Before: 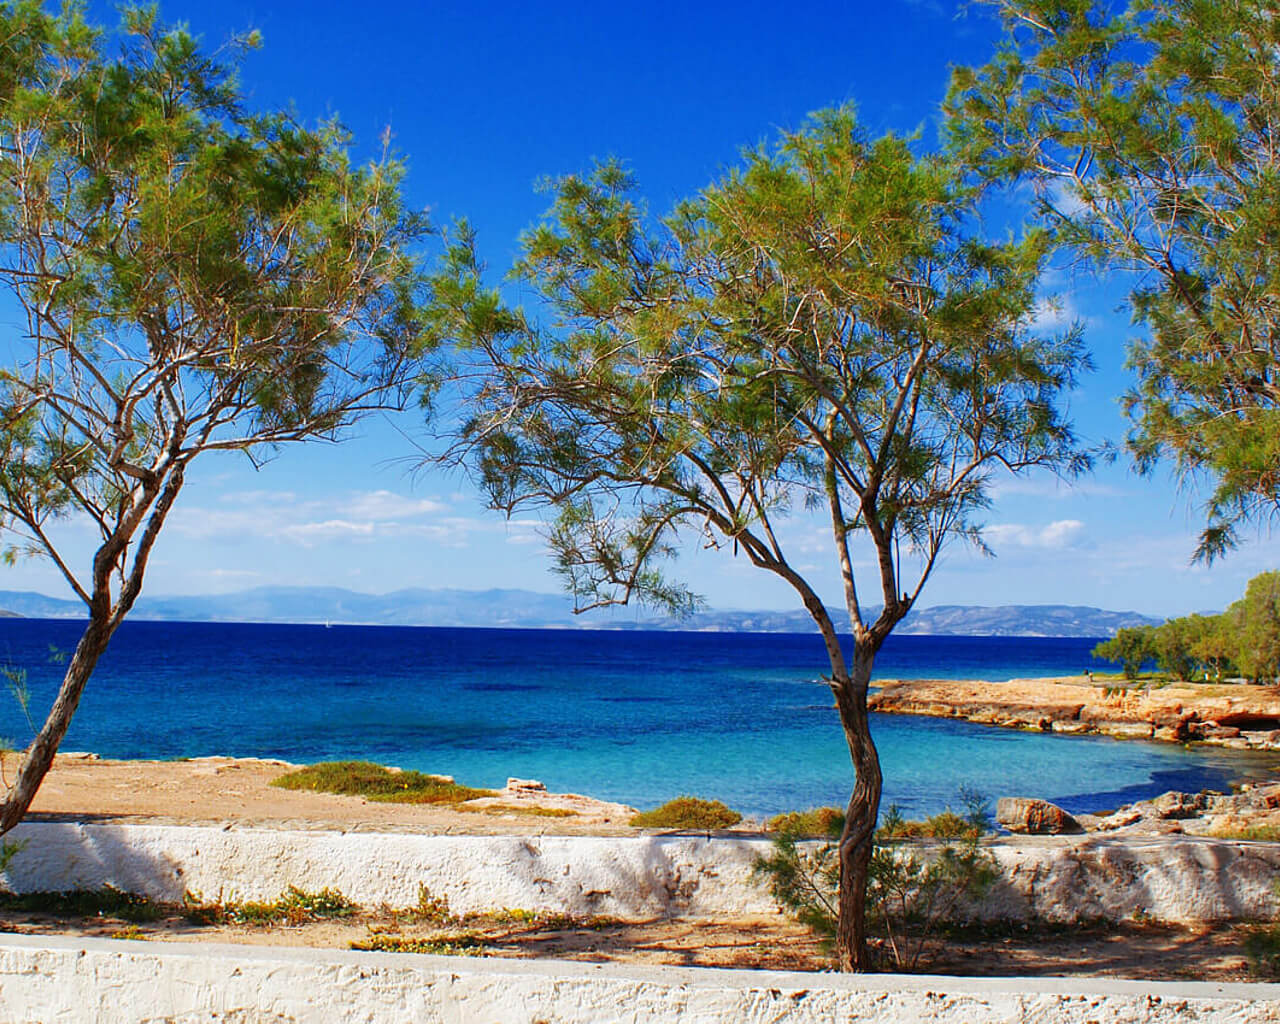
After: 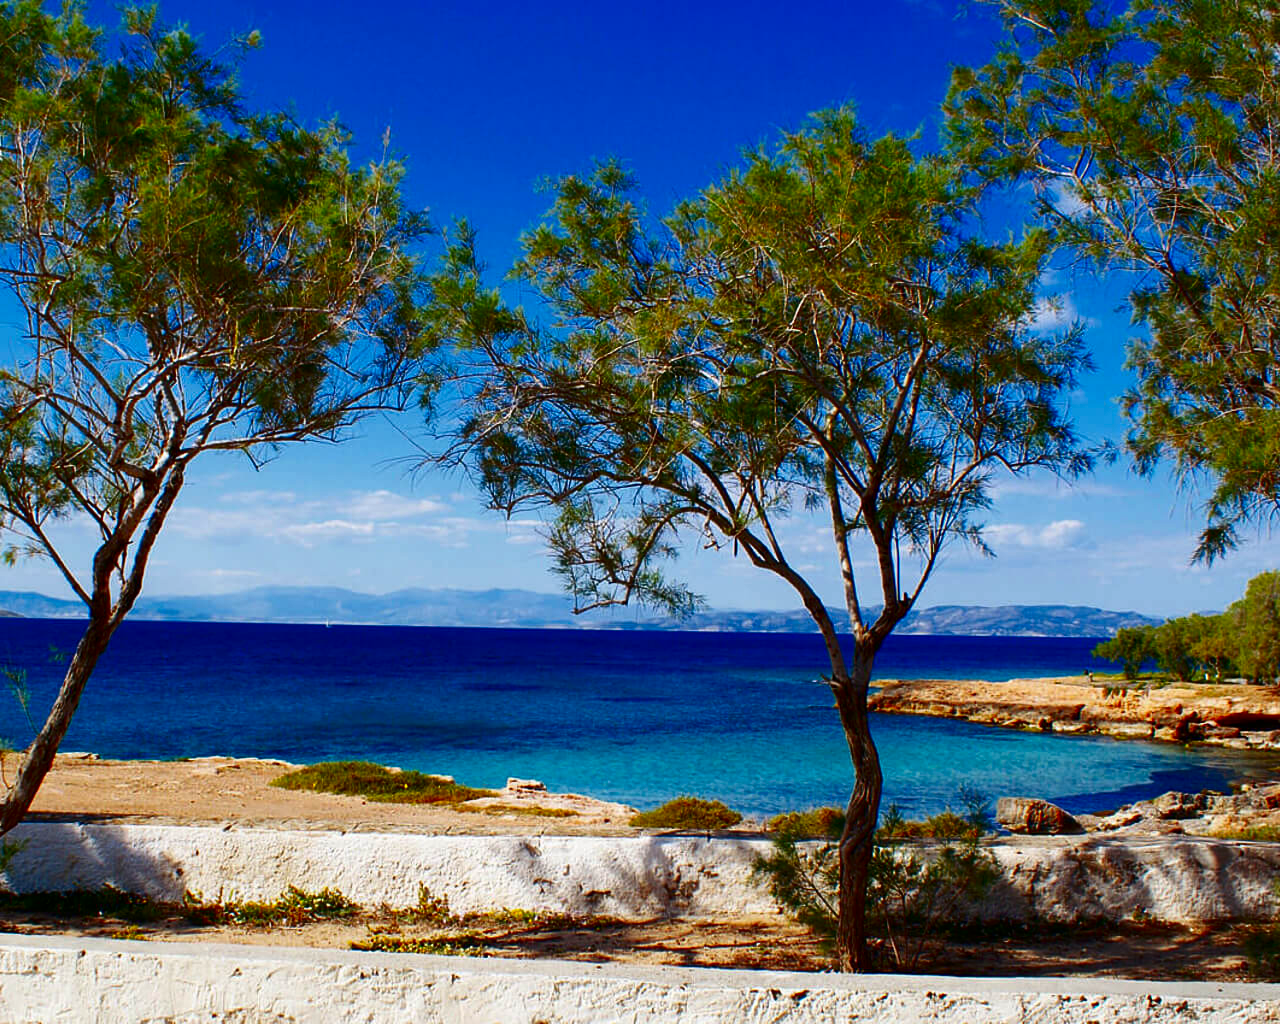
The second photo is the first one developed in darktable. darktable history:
contrast brightness saturation: contrast 0.131, brightness -0.223, saturation 0.135
